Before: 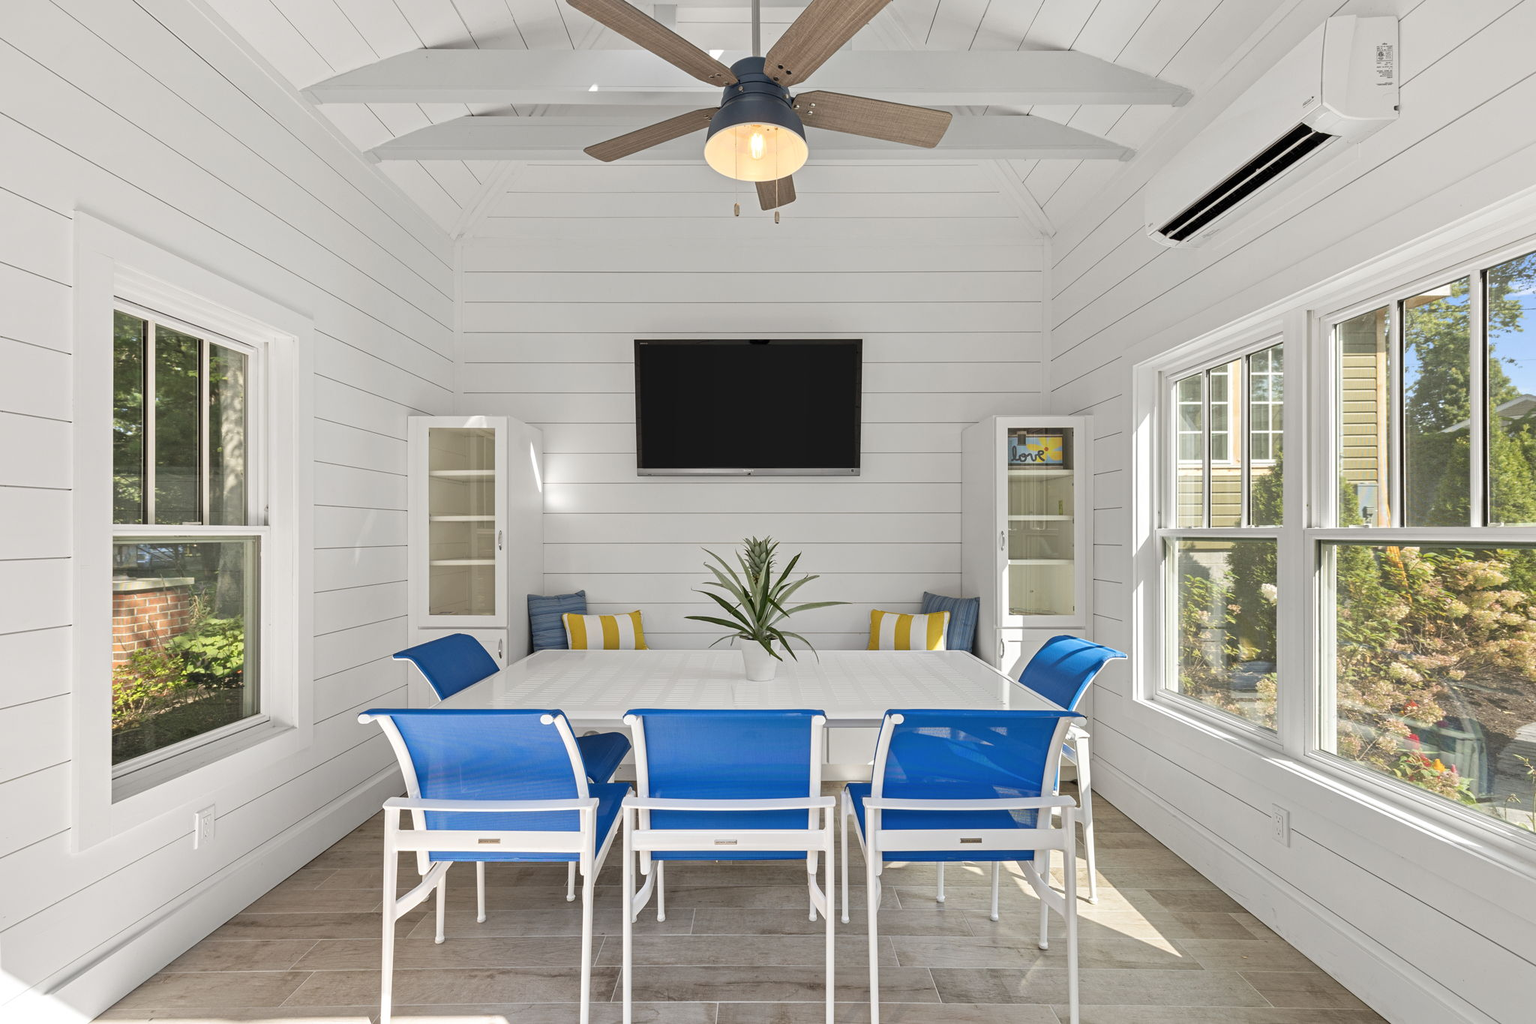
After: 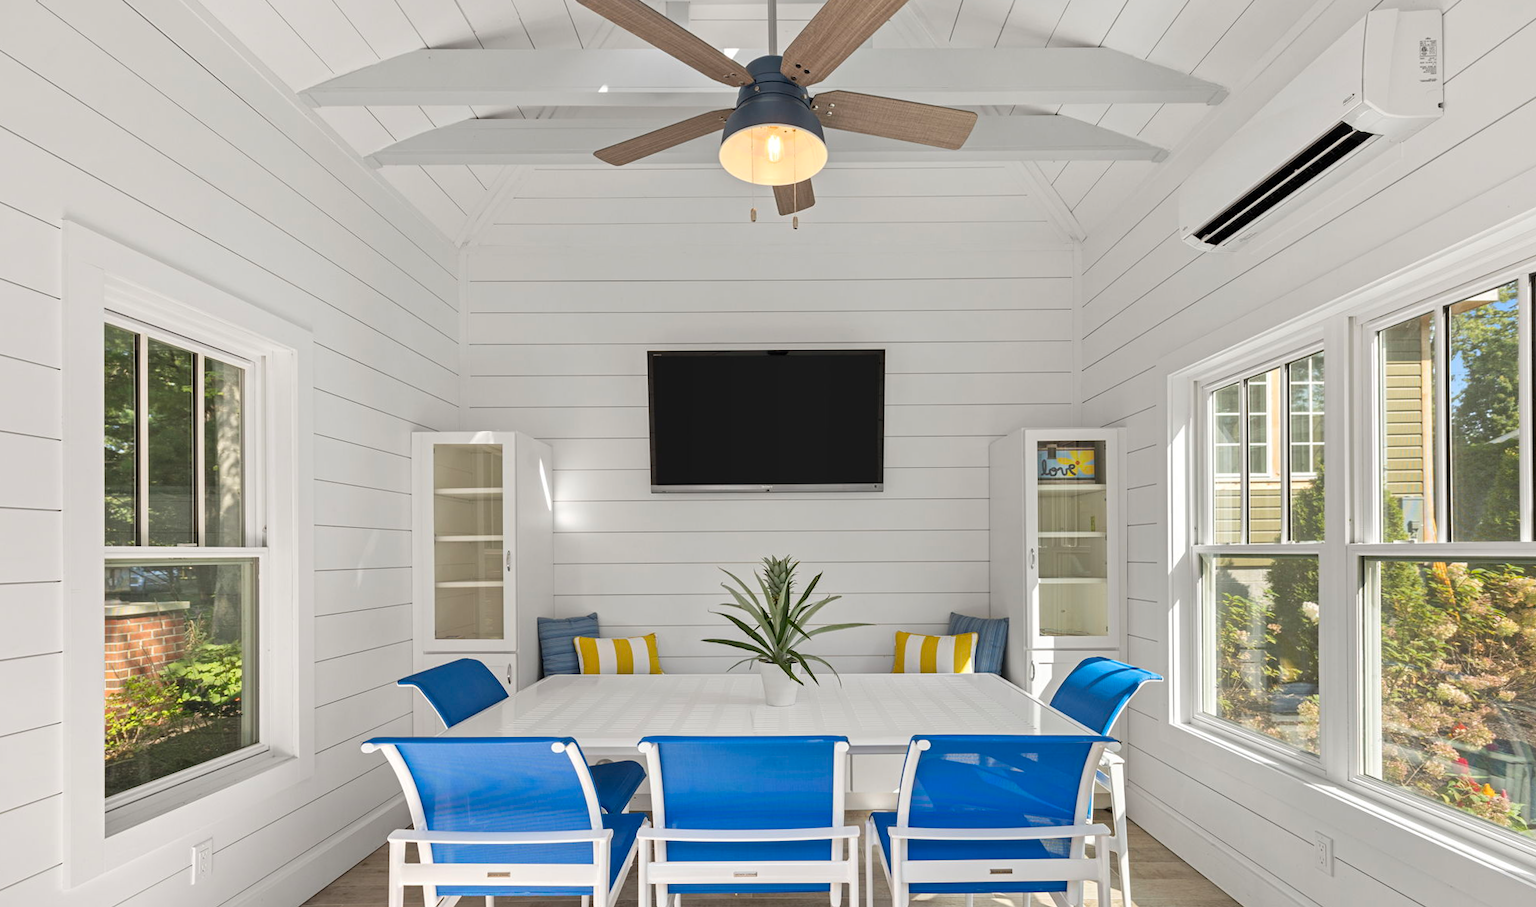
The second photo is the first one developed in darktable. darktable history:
crop and rotate: angle 0.307°, left 0.44%, right 2.865%, bottom 14.268%
